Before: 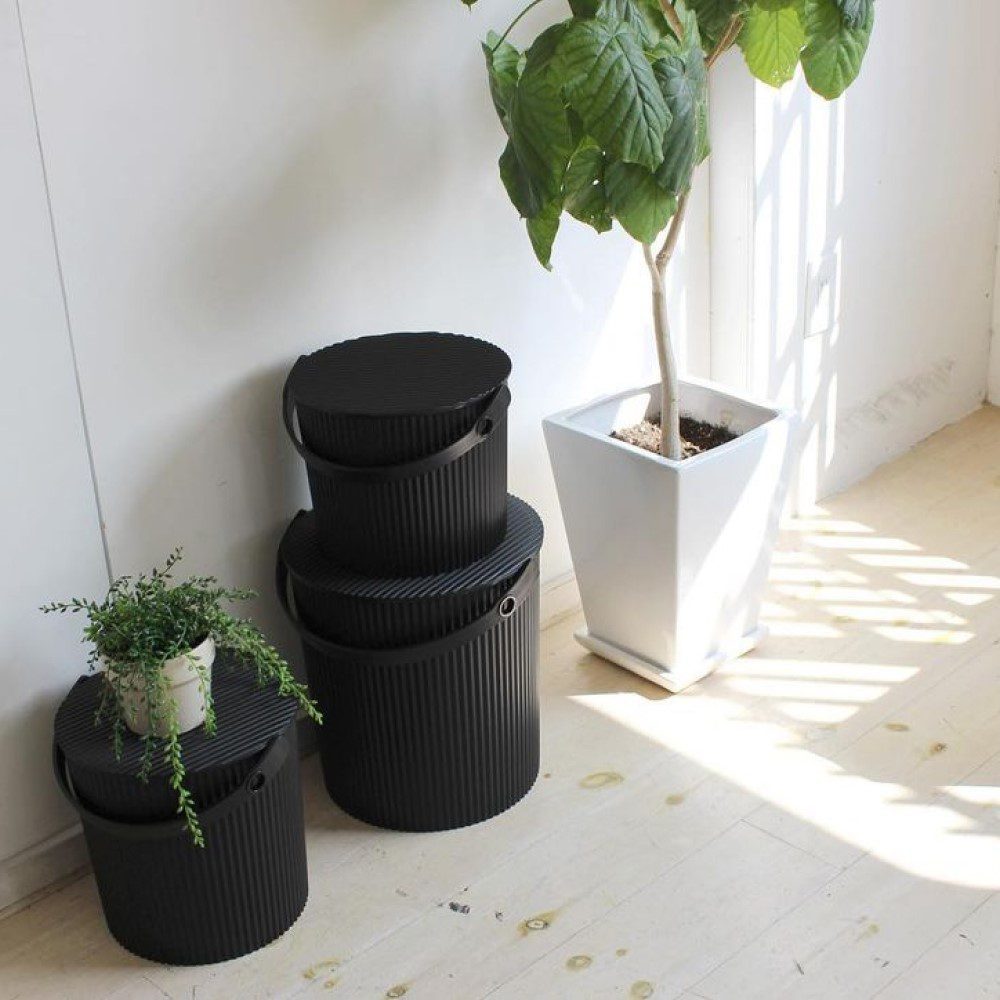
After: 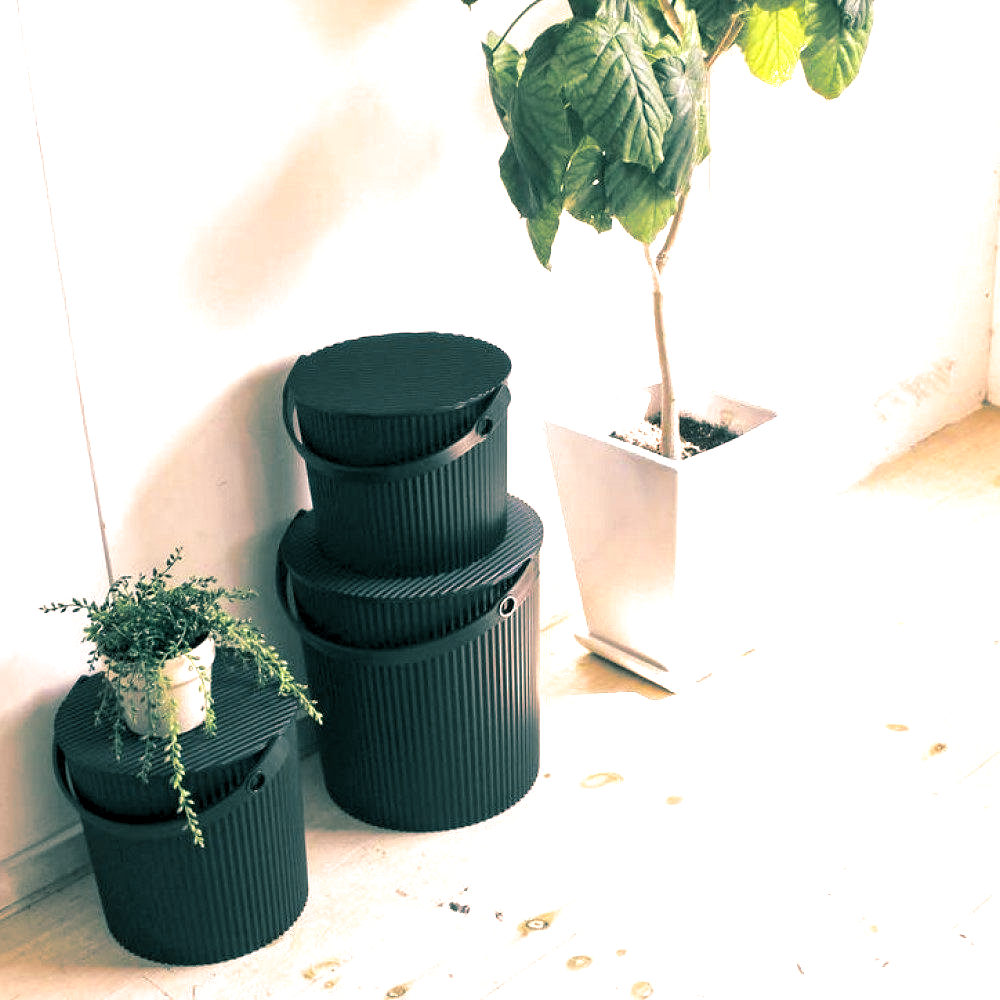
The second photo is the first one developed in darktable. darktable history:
split-toning: shadows › hue 186.43°, highlights › hue 49.29°, compress 30.29%
local contrast: mode bilateral grid, contrast 20, coarseness 50, detail 120%, midtone range 0.2
color correction: highlights a* 11.96, highlights b* 11.58
exposure: black level correction 0, exposure 1.1 EV, compensate exposure bias true, compensate highlight preservation false
contrast equalizer: y [[0.535, 0.543, 0.548, 0.548, 0.542, 0.532], [0.5 ×6], [0.5 ×6], [0 ×6], [0 ×6]]
